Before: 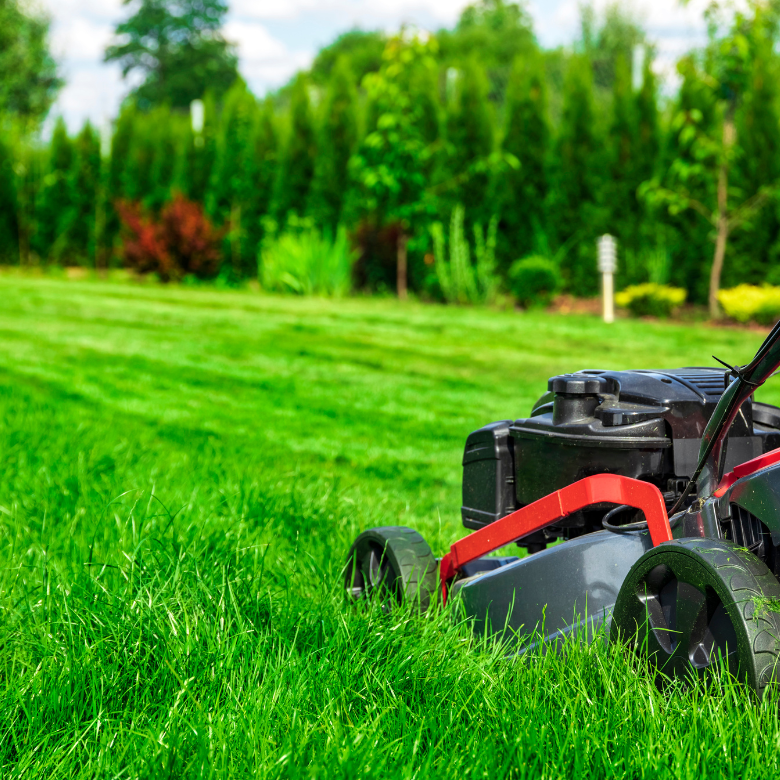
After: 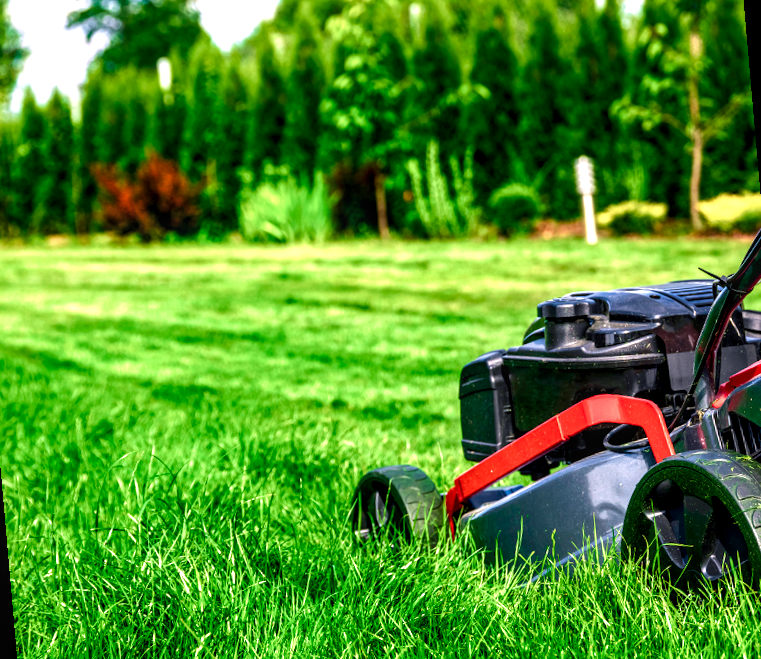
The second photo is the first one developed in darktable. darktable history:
rotate and perspective: rotation -5°, crop left 0.05, crop right 0.952, crop top 0.11, crop bottom 0.89
local contrast: detail 130%
white balance: red 1.066, blue 1.119
velvia: strength 21.76%
color balance rgb: shadows lift › chroma 2.79%, shadows lift › hue 190.66°, power › hue 171.85°, highlights gain › chroma 2.16%, highlights gain › hue 75.26°, global offset › luminance -0.51%, perceptual saturation grading › highlights -33.8%, perceptual saturation grading › mid-tones 14.98%, perceptual saturation grading › shadows 48.43%, perceptual brilliance grading › highlights 15.68%, perceptual brilliance grading › mid-tones 6.62%, perceptual brilliance grading › shadows -14.98%, global vibrance 11.32%, contrast 5.05%
